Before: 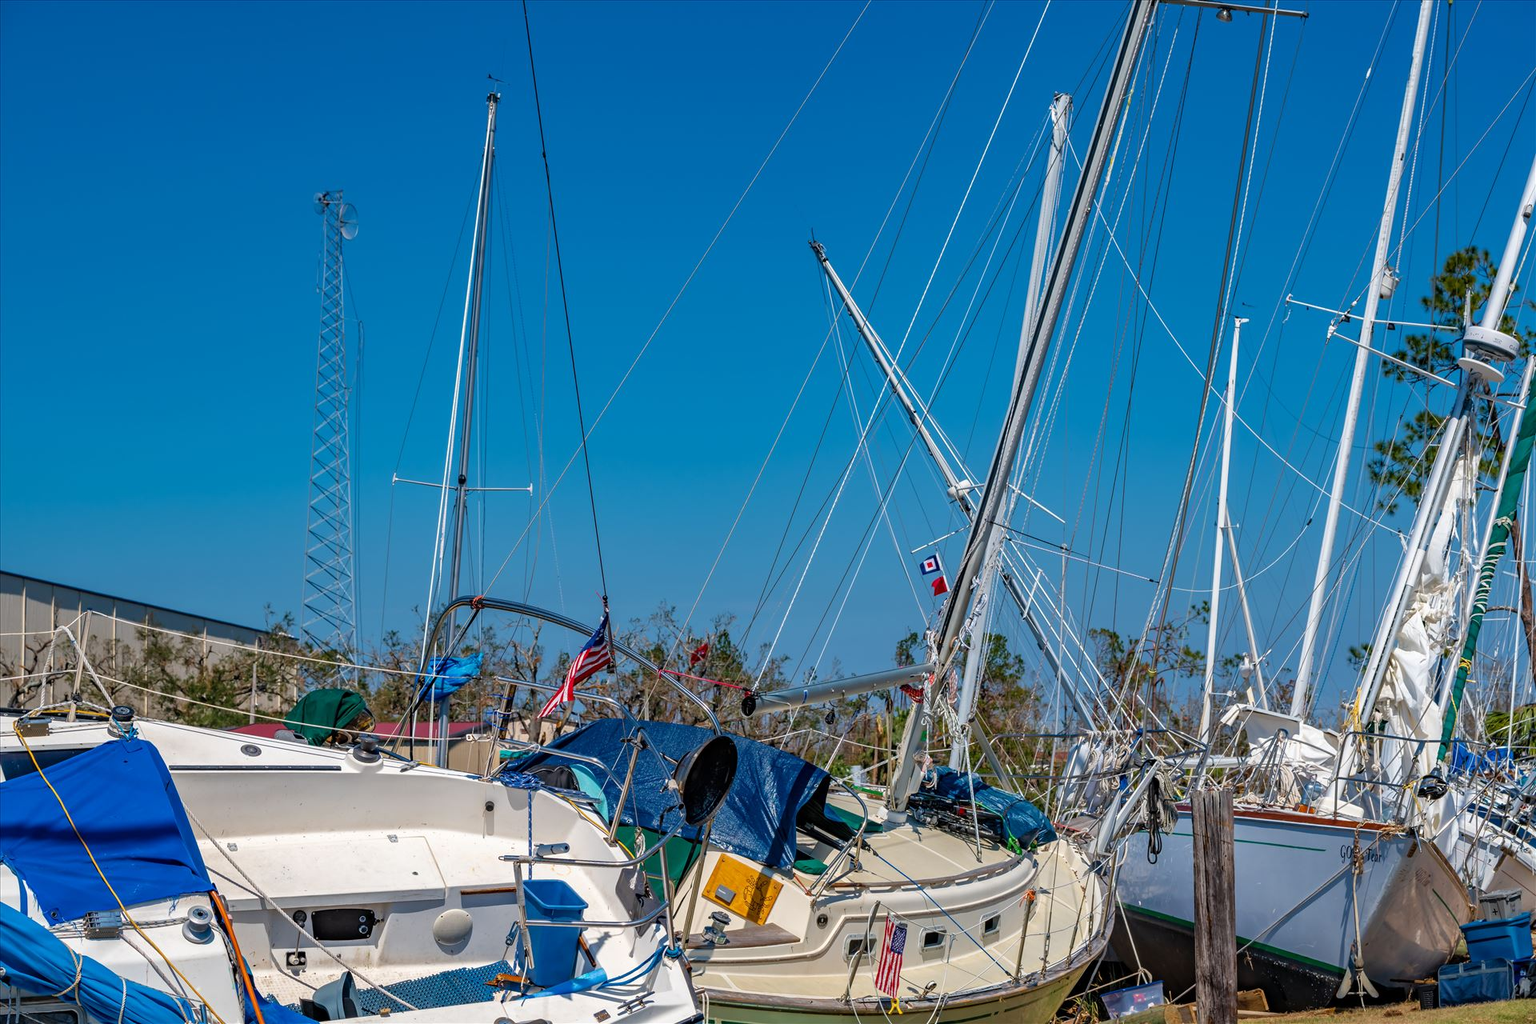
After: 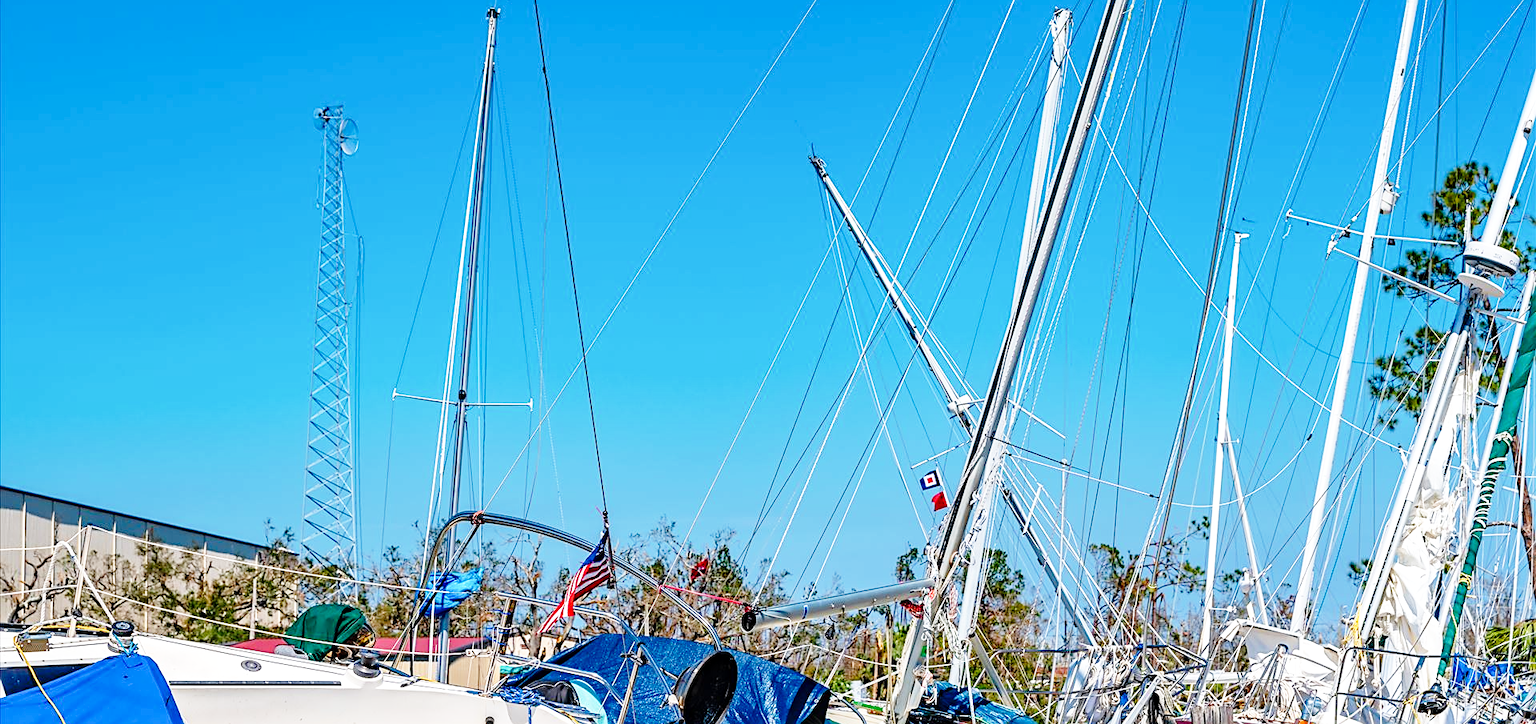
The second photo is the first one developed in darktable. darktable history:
base curve: curves: ch0 [(0, 0) (0.028, 0.03) (0.105, 0.232) (0.387, 0.748) (0.754, 0.968) (1, 1)], fusion 1, exposure shift 0.576, preserve colors none
crop and rotate: top 8.293%, bottom 20.996%
sharpen: on, module defaults
